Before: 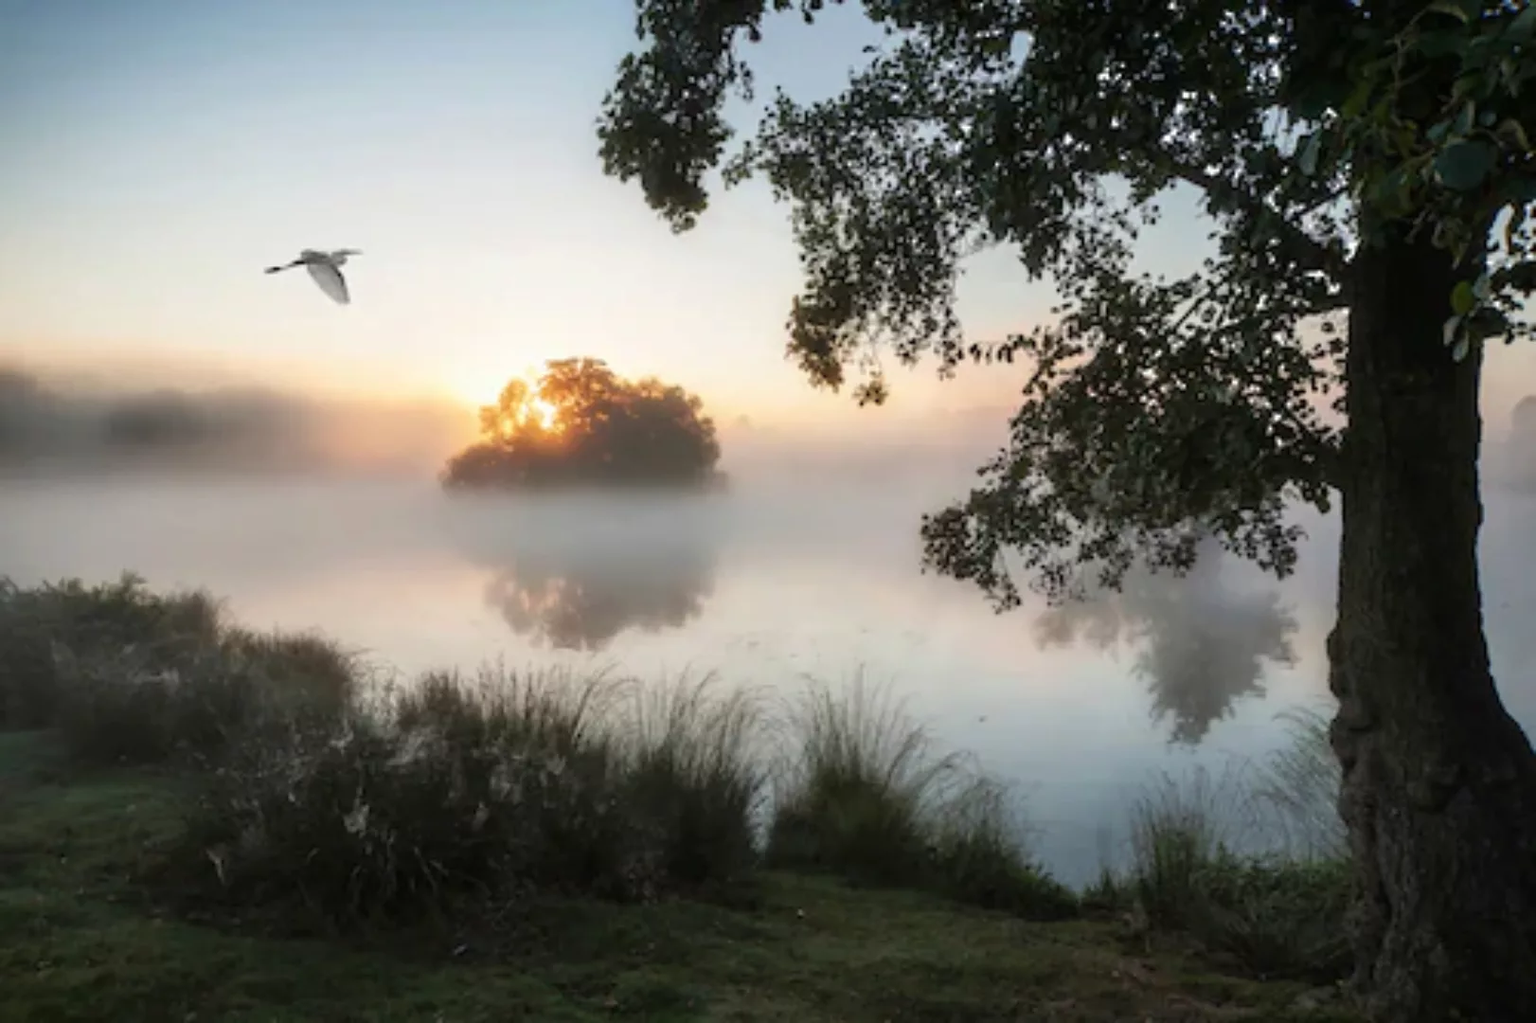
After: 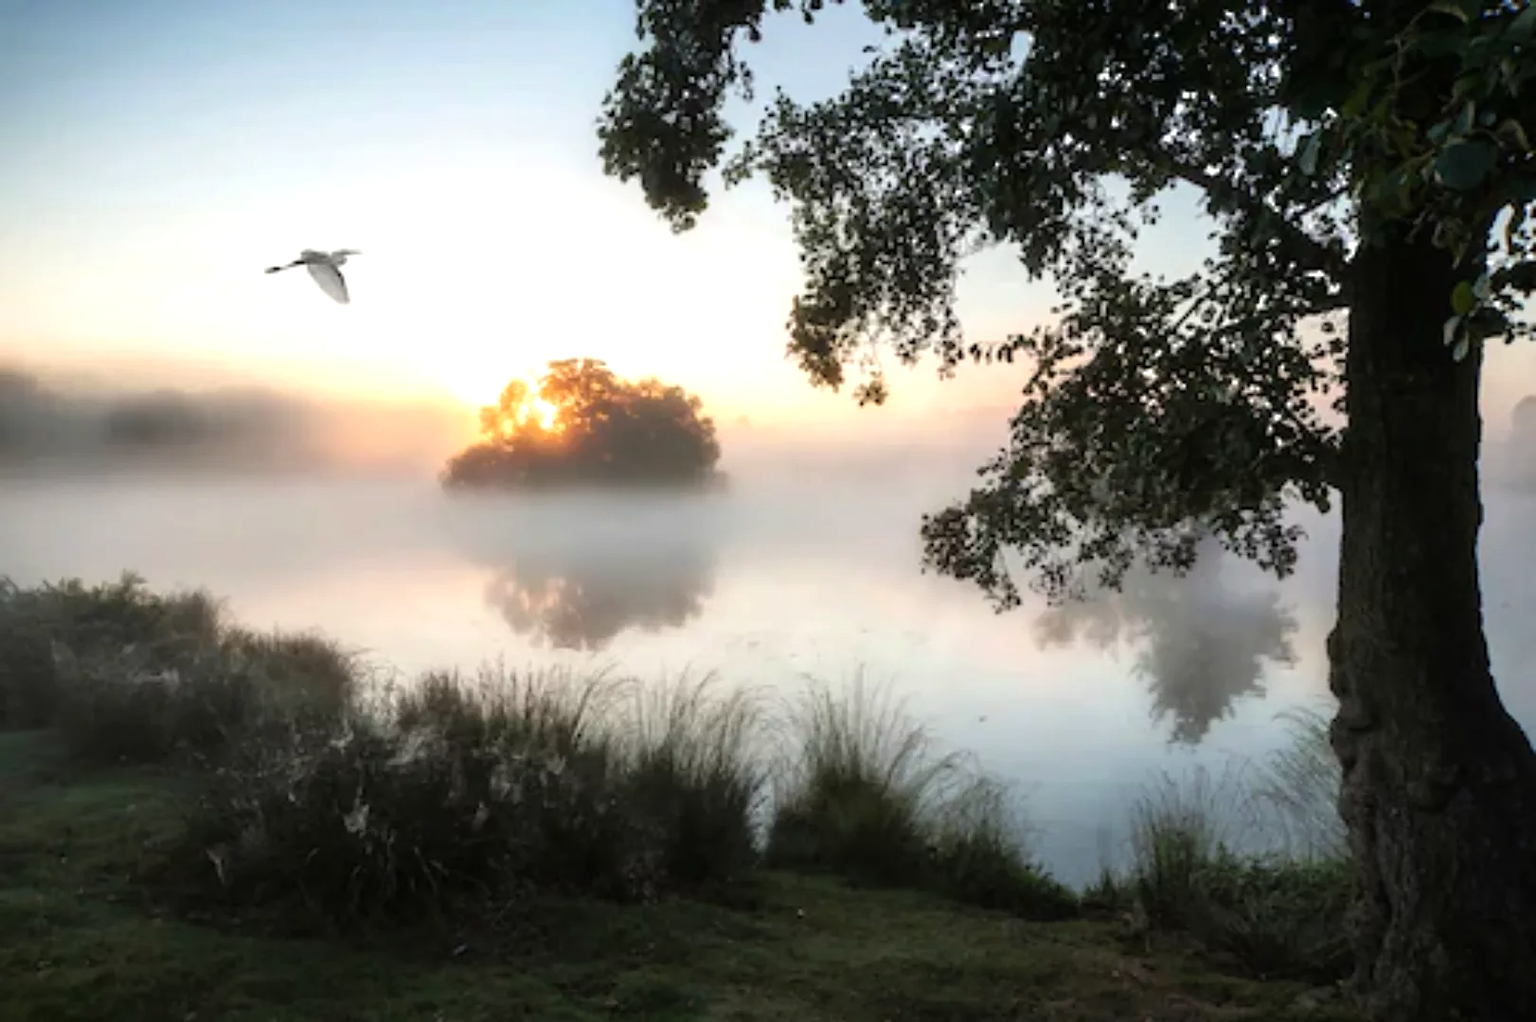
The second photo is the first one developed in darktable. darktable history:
tone equalizer: -8 EV -0.419 EV, -7 EV -0.38 EV, -6 EV -0.362 EV, -5 EV -0.186 EV, -3 EV 0.235 EV, -2 EV 0.336 EV, -1 EV 0.409 EV, +0 EV 0.426 EV
